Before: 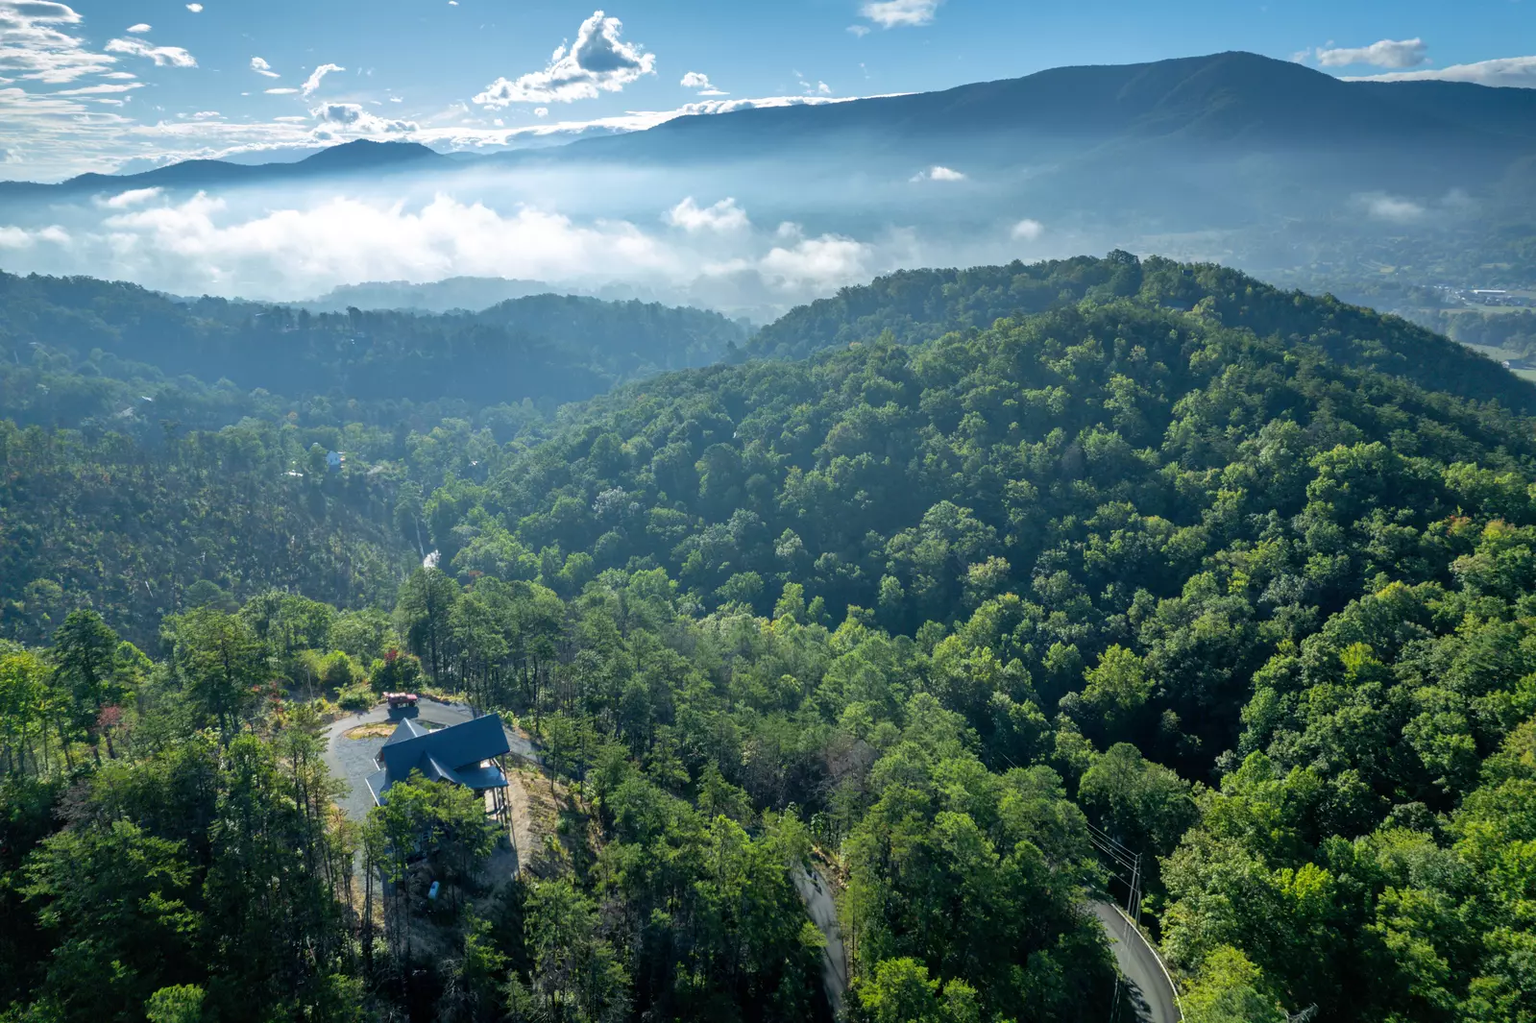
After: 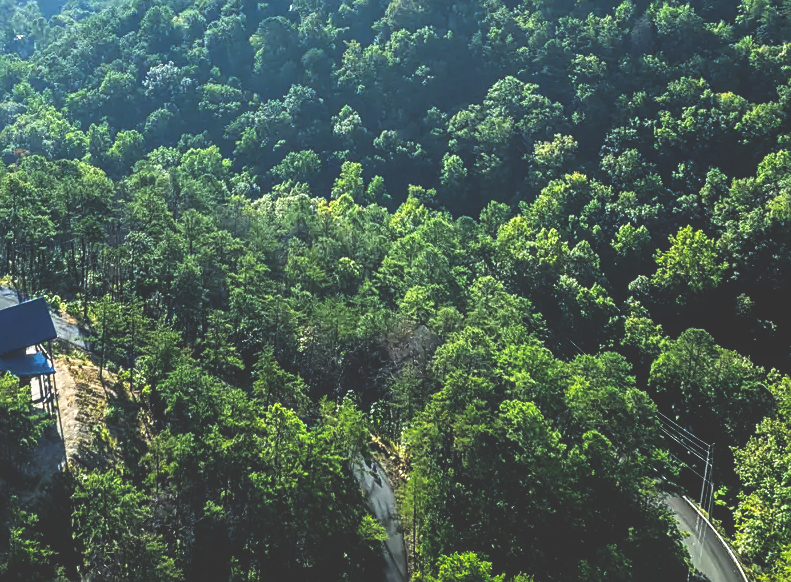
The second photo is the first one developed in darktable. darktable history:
local contrast: on, module defaults
sharpen: on, module defaults
crop: left 29.672%, top 41.786%, right 20.851%, bottom 3.487%
base curve: curves: ch0 [(0, 0.036) (0.007, 0.037) (0.604, 0.887) (1, 1)], preserve colors none
